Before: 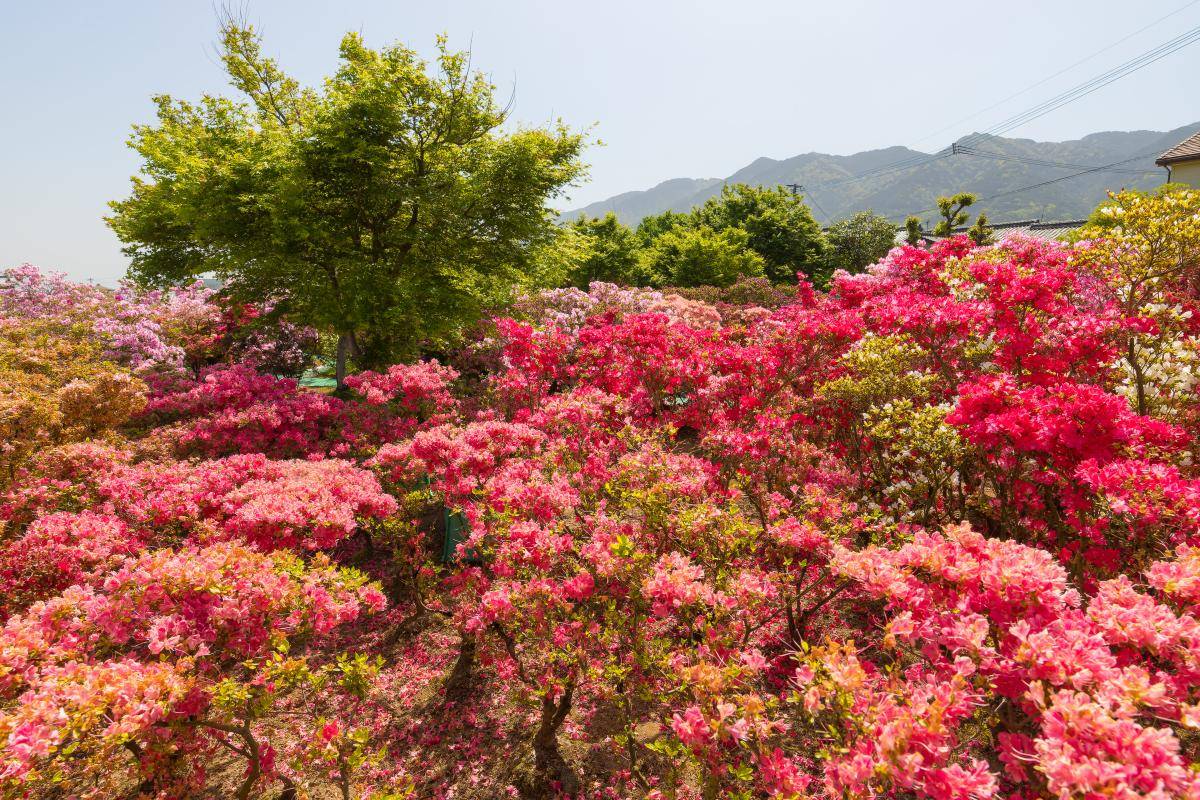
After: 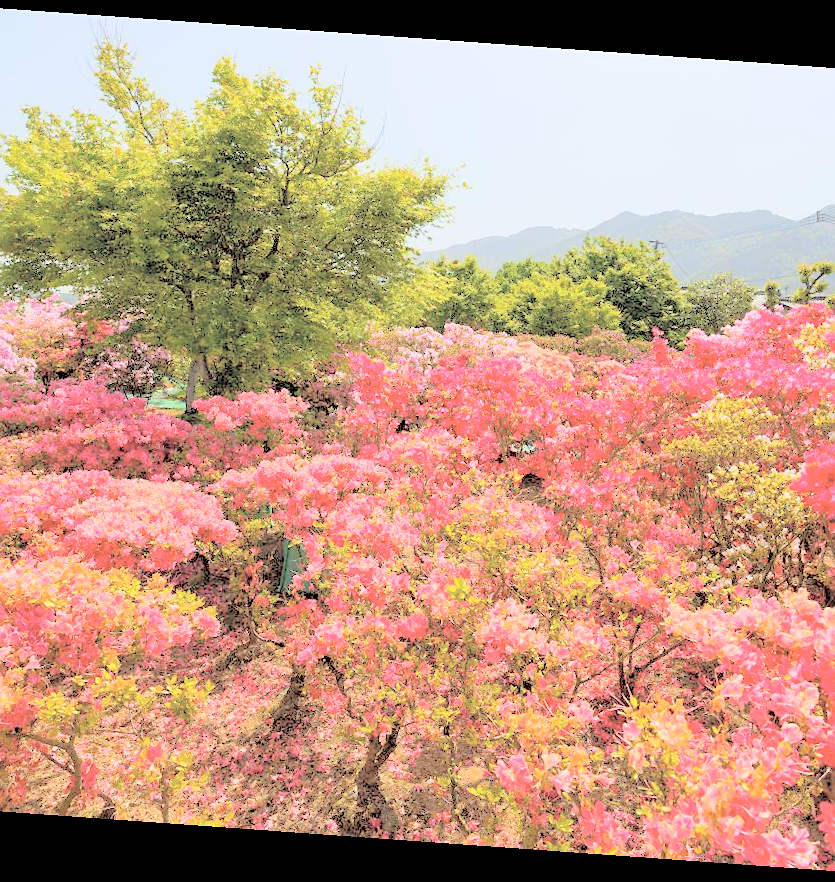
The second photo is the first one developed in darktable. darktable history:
crop and rotate: left 14.385%, right 18.948%
sharpen: radius 1.864, amount 0.398, threshold 1.271
rotate and perspective: rotation 4.1°, automatic cropping off
contrast brightness saturation: brightness 1
exposure: black level correction 0.006, exposure -0.226 EV, compensate highlight preservation false
